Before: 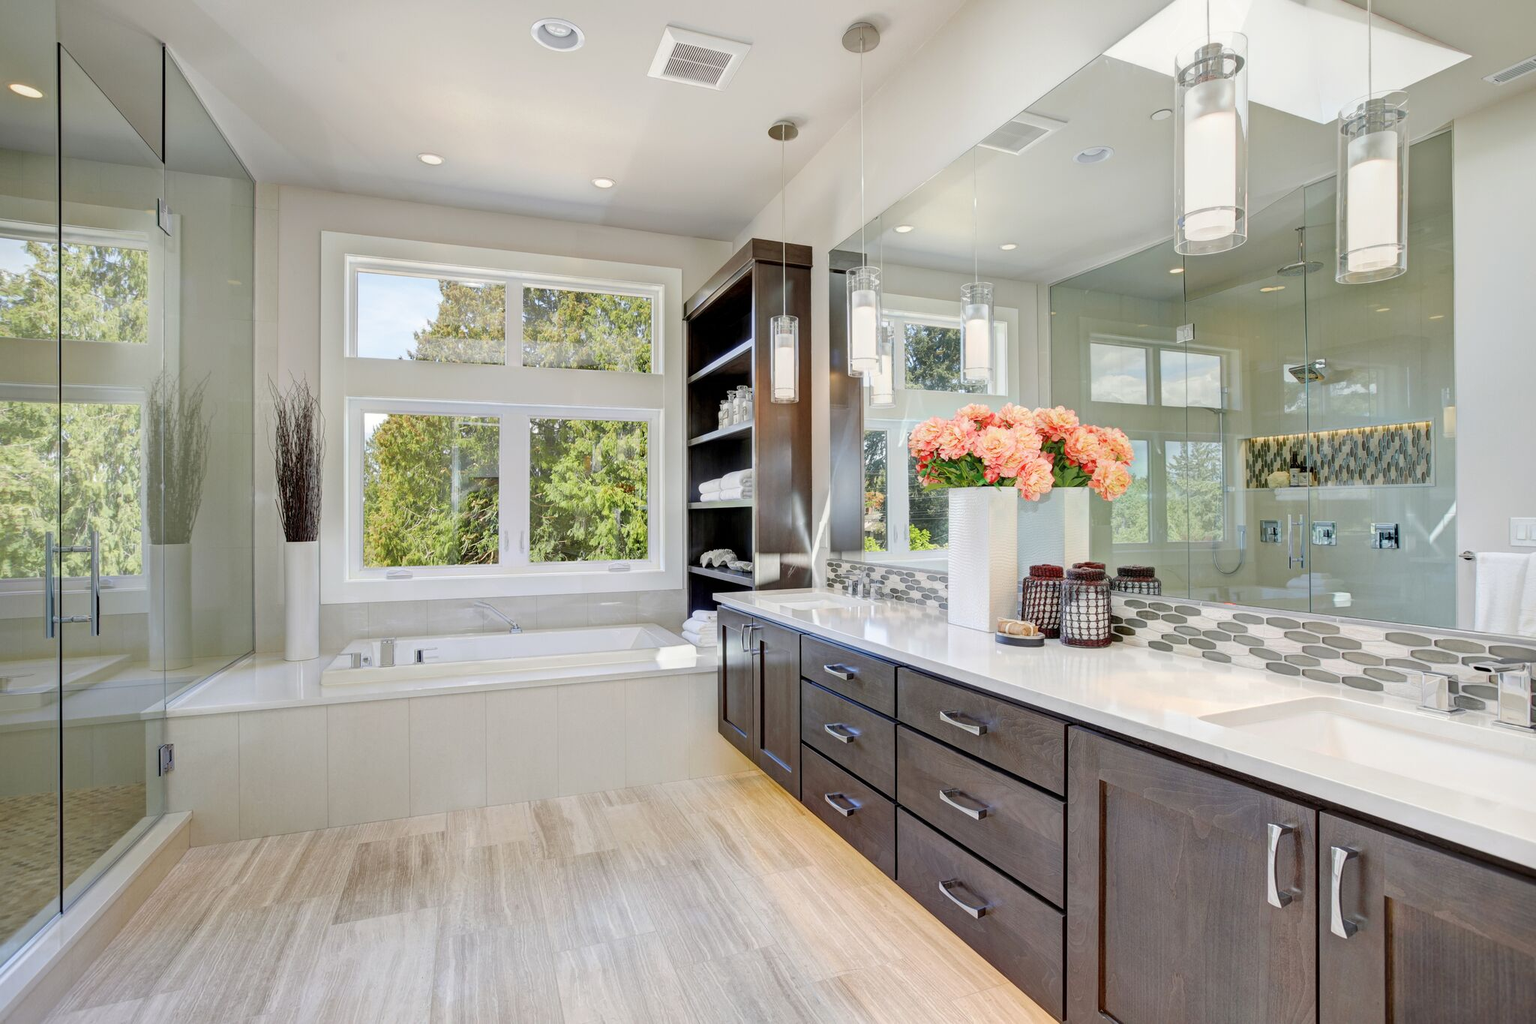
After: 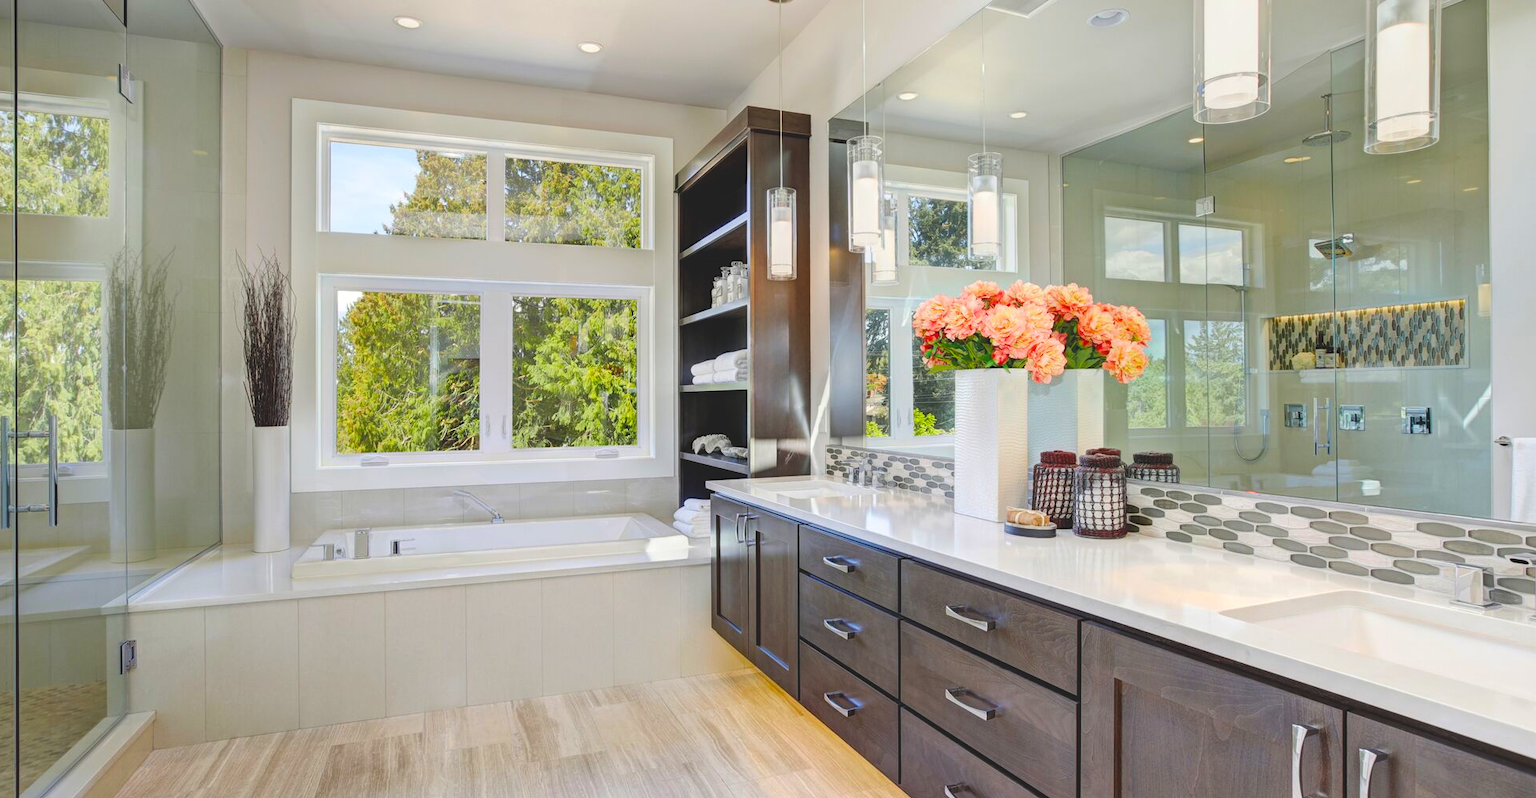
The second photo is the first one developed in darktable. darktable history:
exposure: compensate highlight preservation false
color balance rgb: shadows lift › luminance -20.133%, global offset › luminance 1.997%, perceptual saturation grading › global saturation 25.692%, global vibrance 23.94%
crop and rotate: left 2.964%, top 13.551%, right 2.372%, bottom 12.627%
